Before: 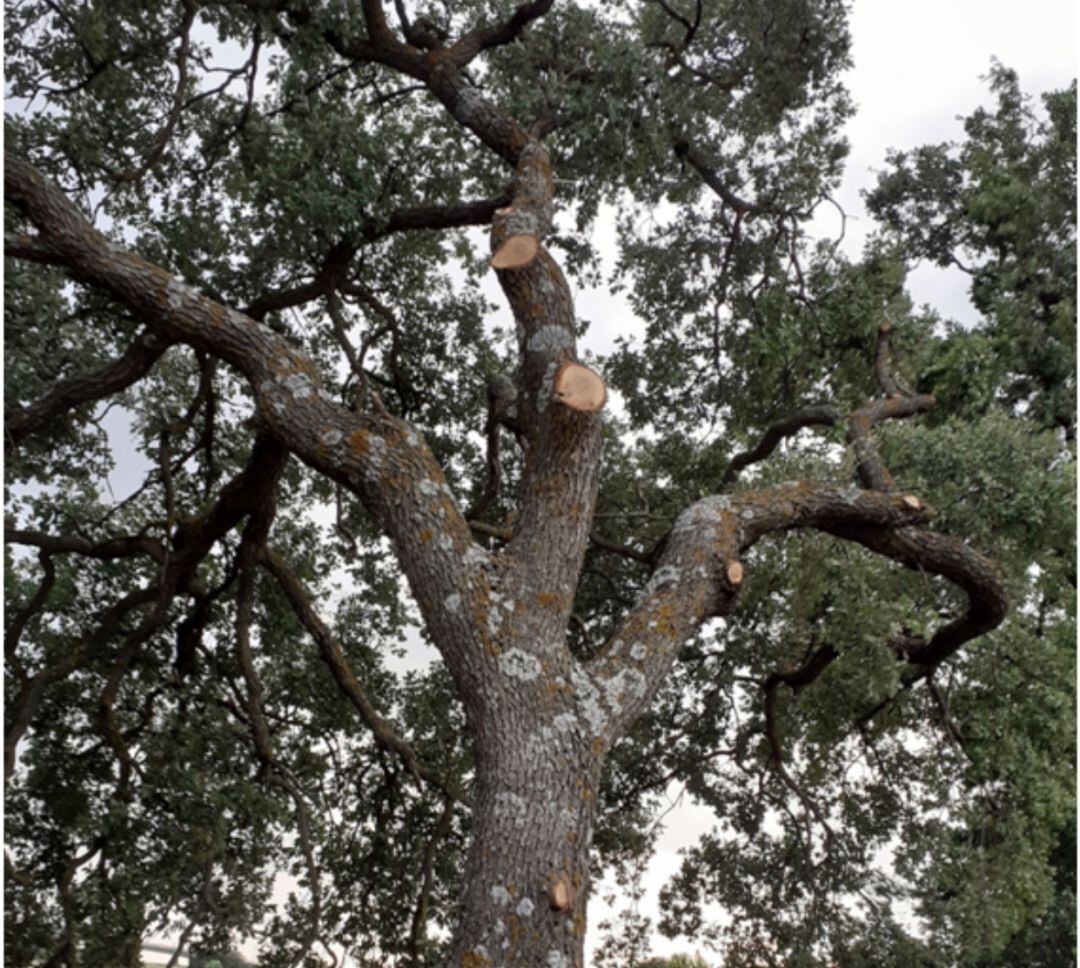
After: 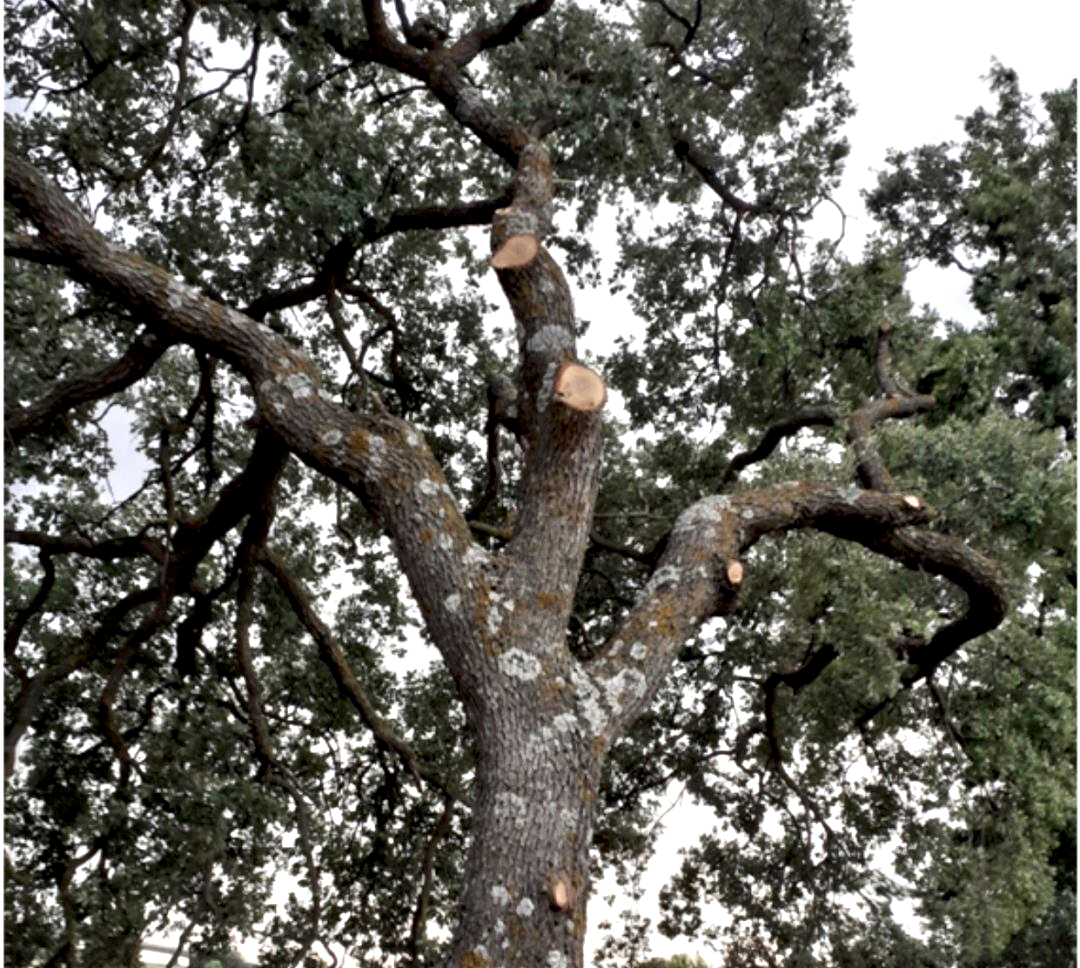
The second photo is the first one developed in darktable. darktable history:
exposure: exposure 0.212 EV, compensate highlight preservation false
contrast equalizer: y [[0.513, 0.565, 0.608, 0.562, 0.512, 0.5], [0.5 ×6], [0.5, 0.5, 0.5, 0.528, 0.598, 0.658], [0 ×6], [0 ×6]]
